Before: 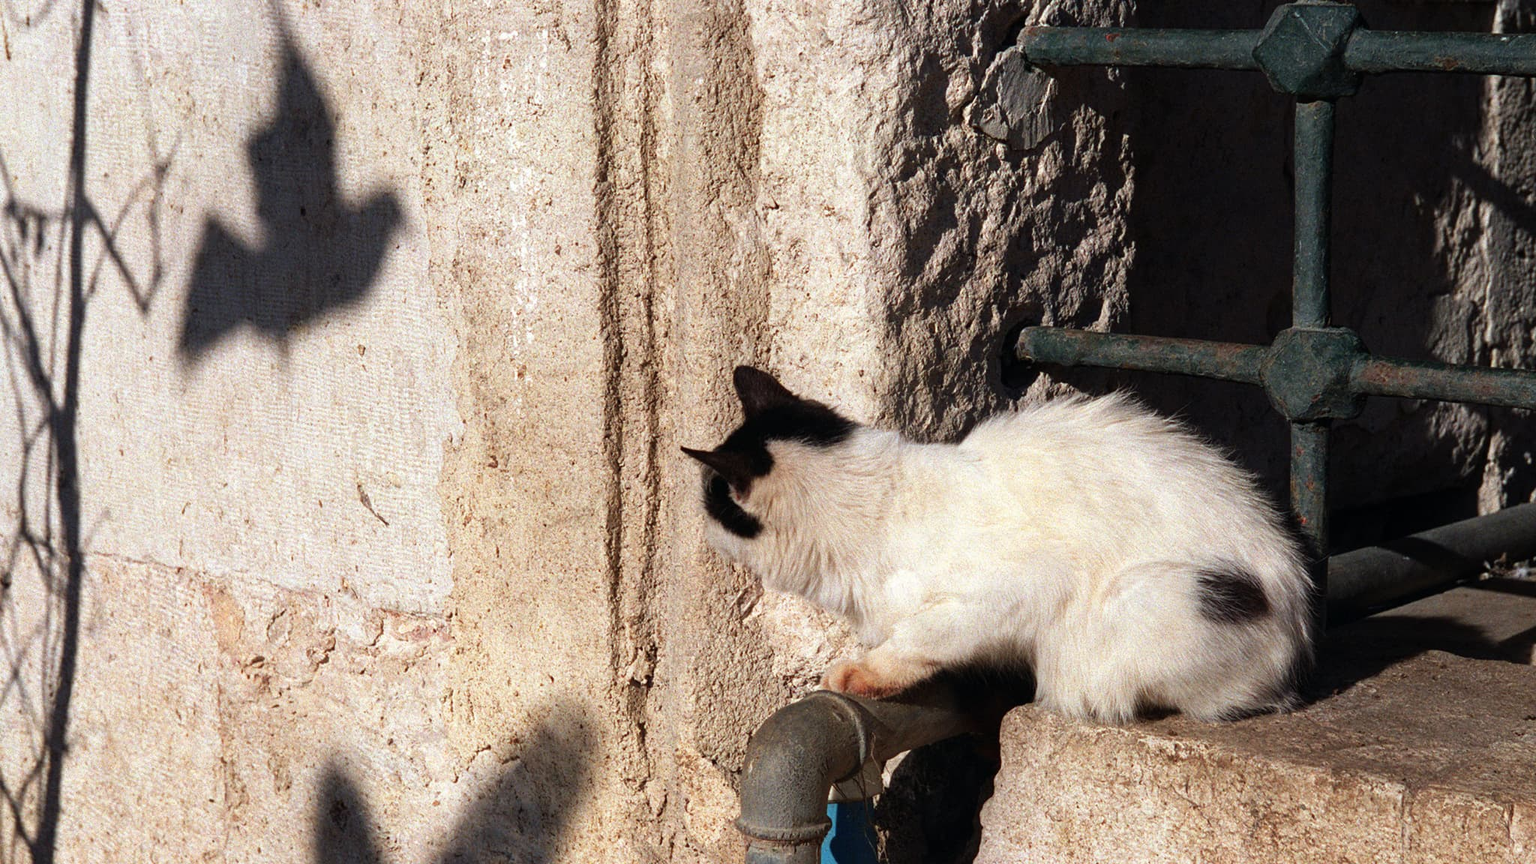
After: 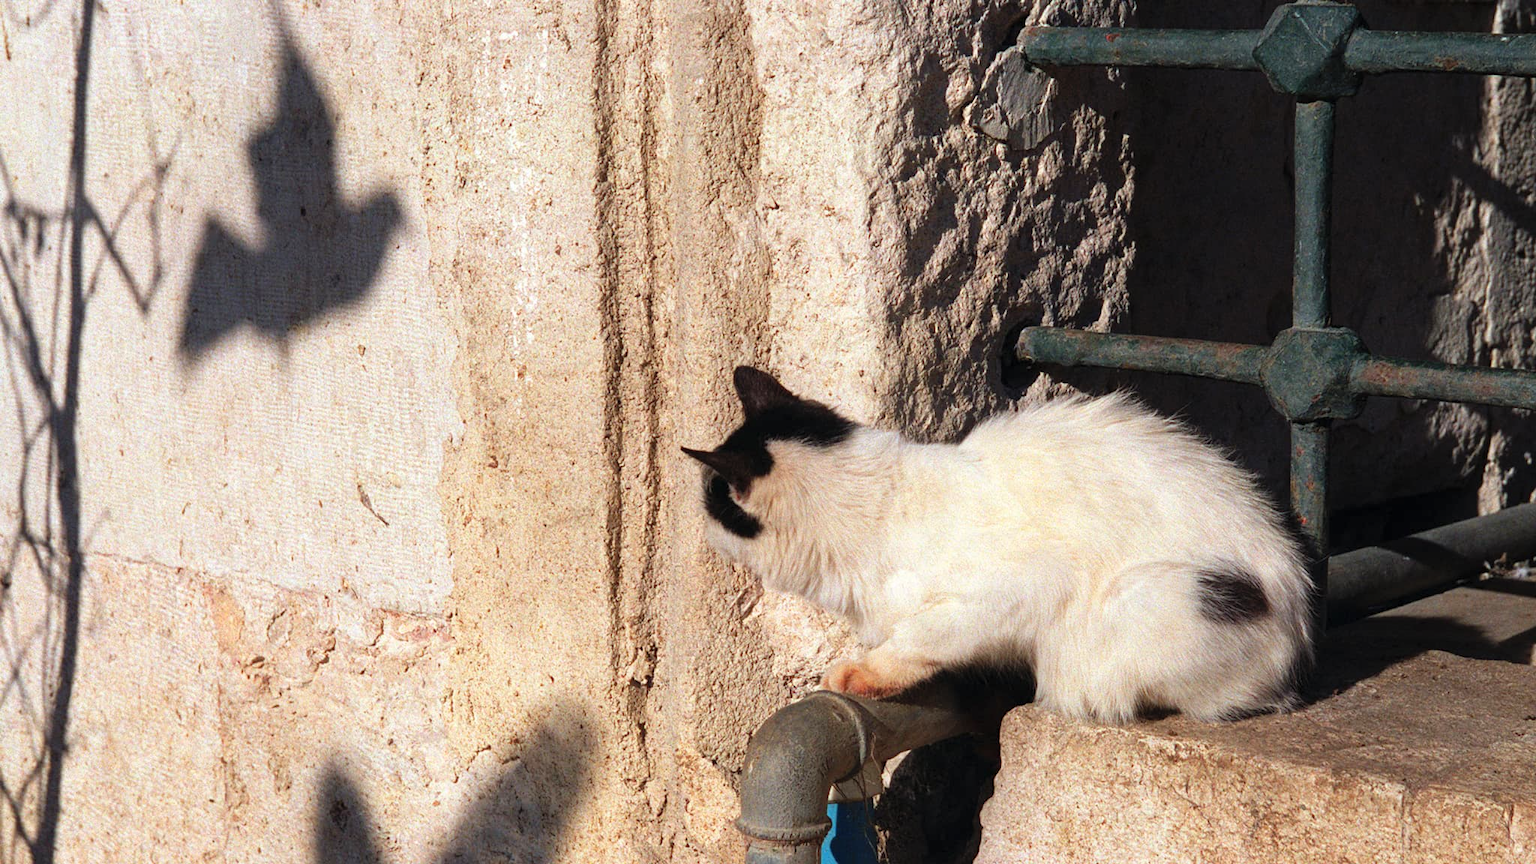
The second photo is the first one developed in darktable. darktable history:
contrast brightness saturation: brightness 0.094, saturation 0.195
